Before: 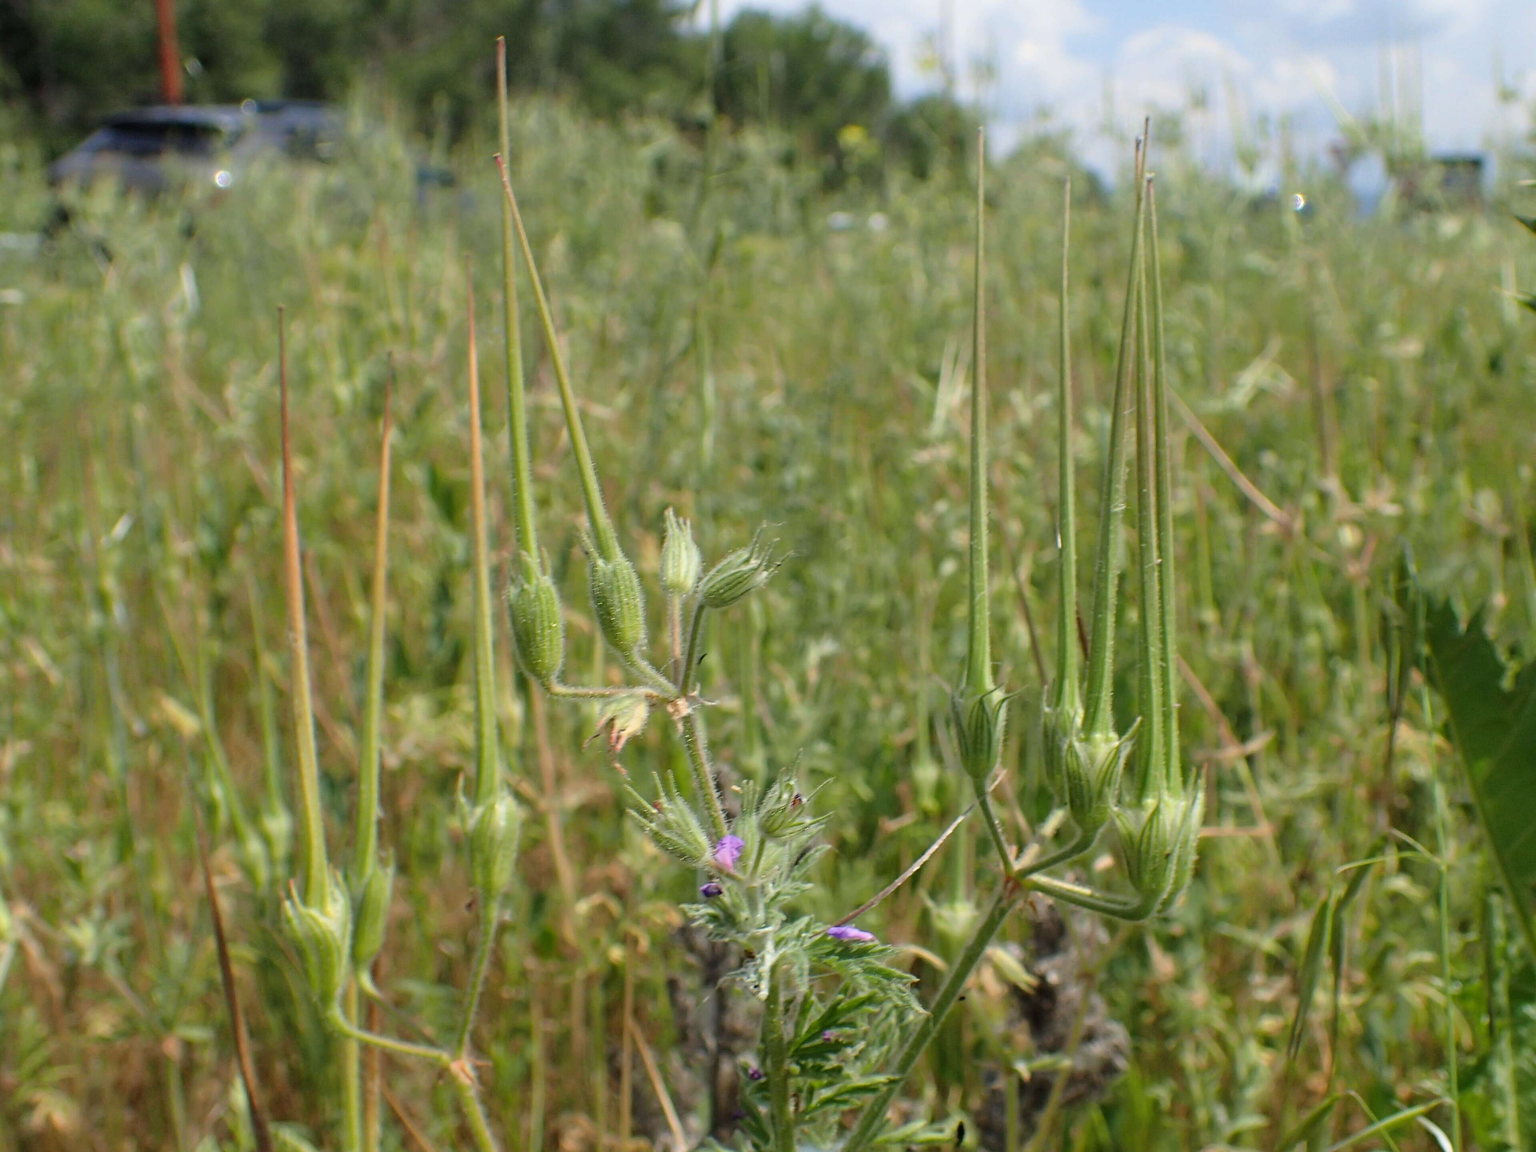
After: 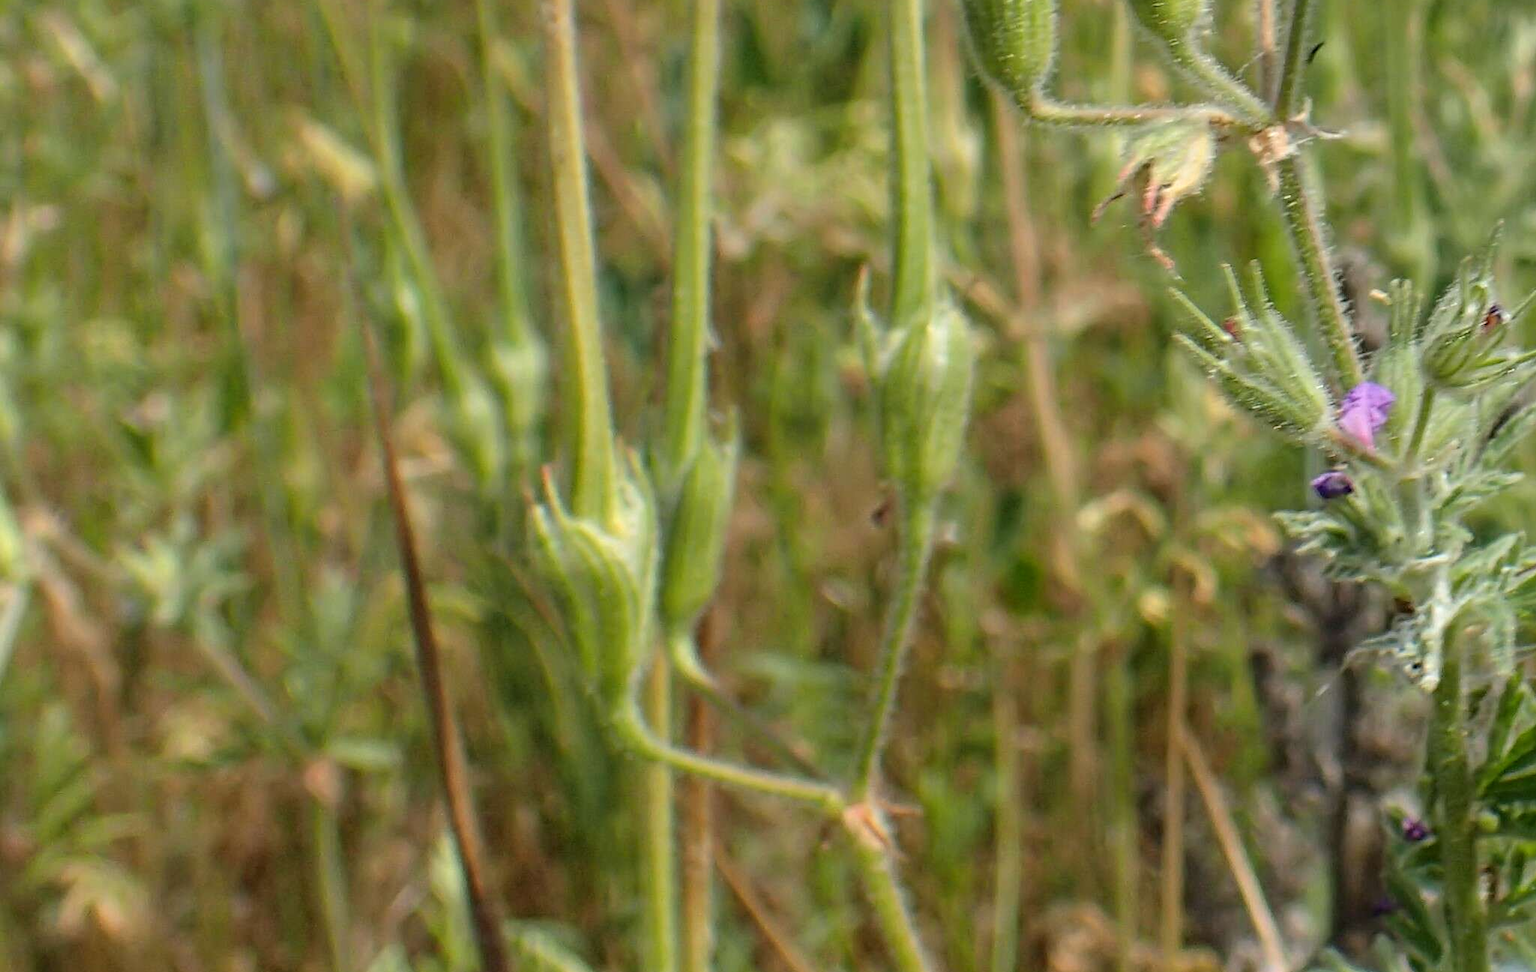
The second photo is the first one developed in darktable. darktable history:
local contrast: highlights 100%, shadows 100%, detail 120%, midtone range 0.2
crop and rotate: top 54.778%, right 46.61%, bottom 0.159%
